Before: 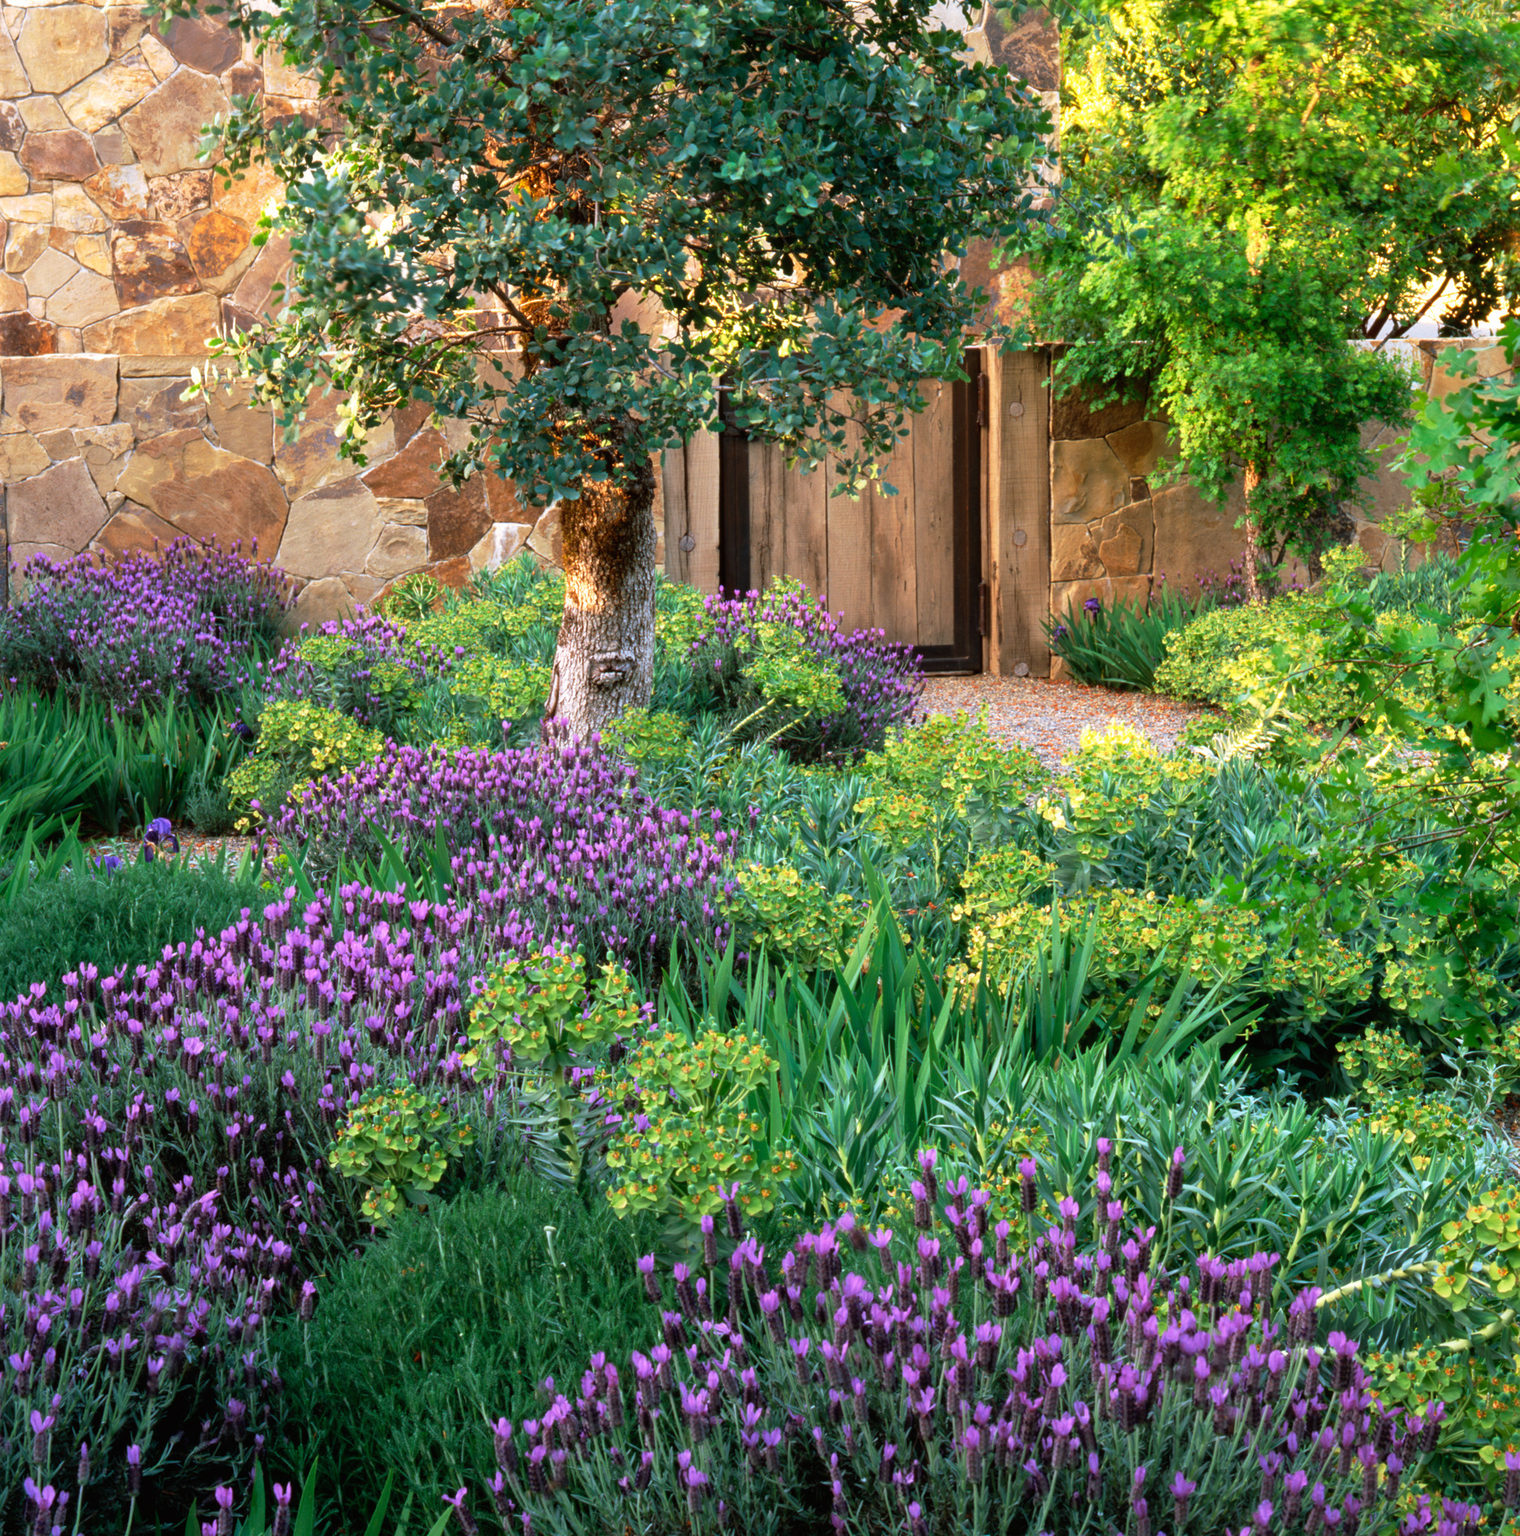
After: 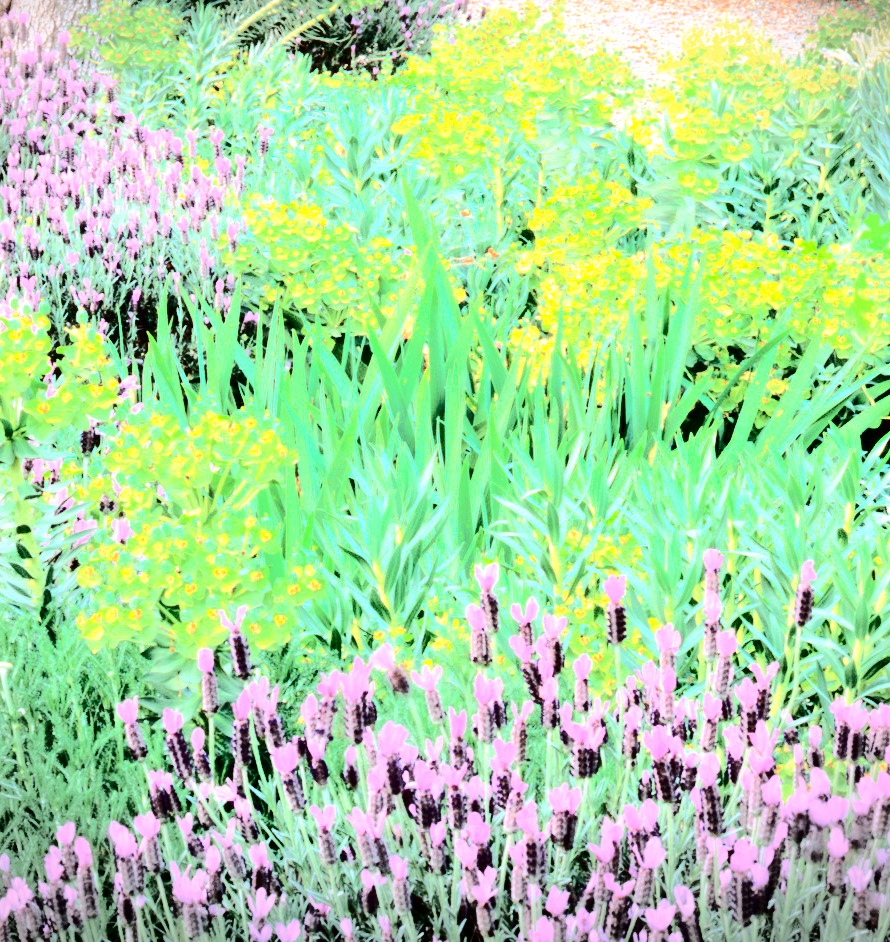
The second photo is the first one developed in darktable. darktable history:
tone curve: curves: ch0 [(0, 0) (0.086, 0.006) (0.148, 0.021) (0.245, 0.105) (0.374, 0.401) (0.444, 0.631) (0.778, 0.915) (1, 1)], color space Lab, independent channels, preserve colors none
vignetting: fall-off start 97.2%, center (-0.032, -0.043), width/height ratio 1.18, unbound false
crop: left 35.95%, top 46.081%, right 18.193%, bottom 5.884%
exposure: exposure 1.991 EV, compensate highlight preservation false
